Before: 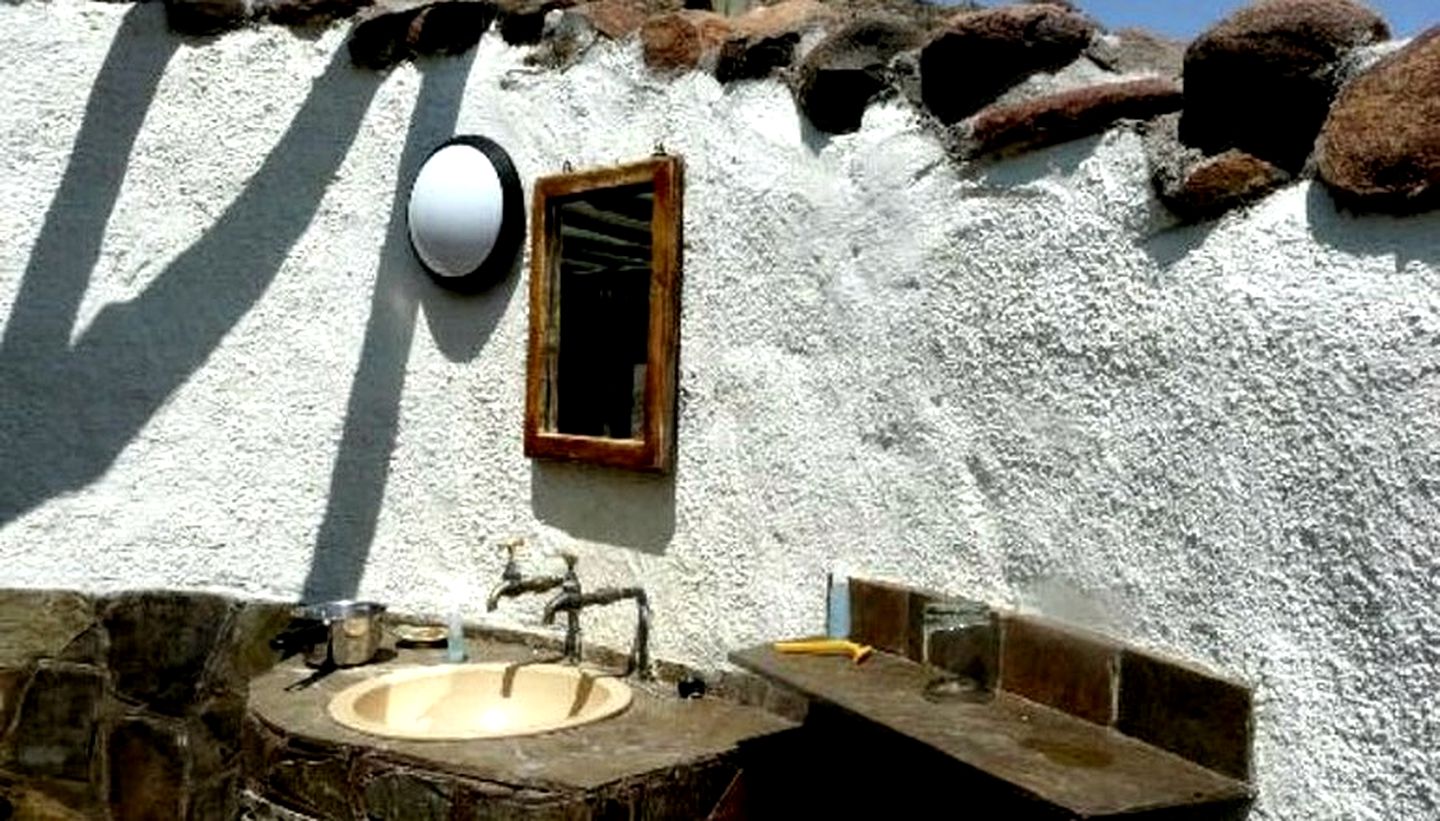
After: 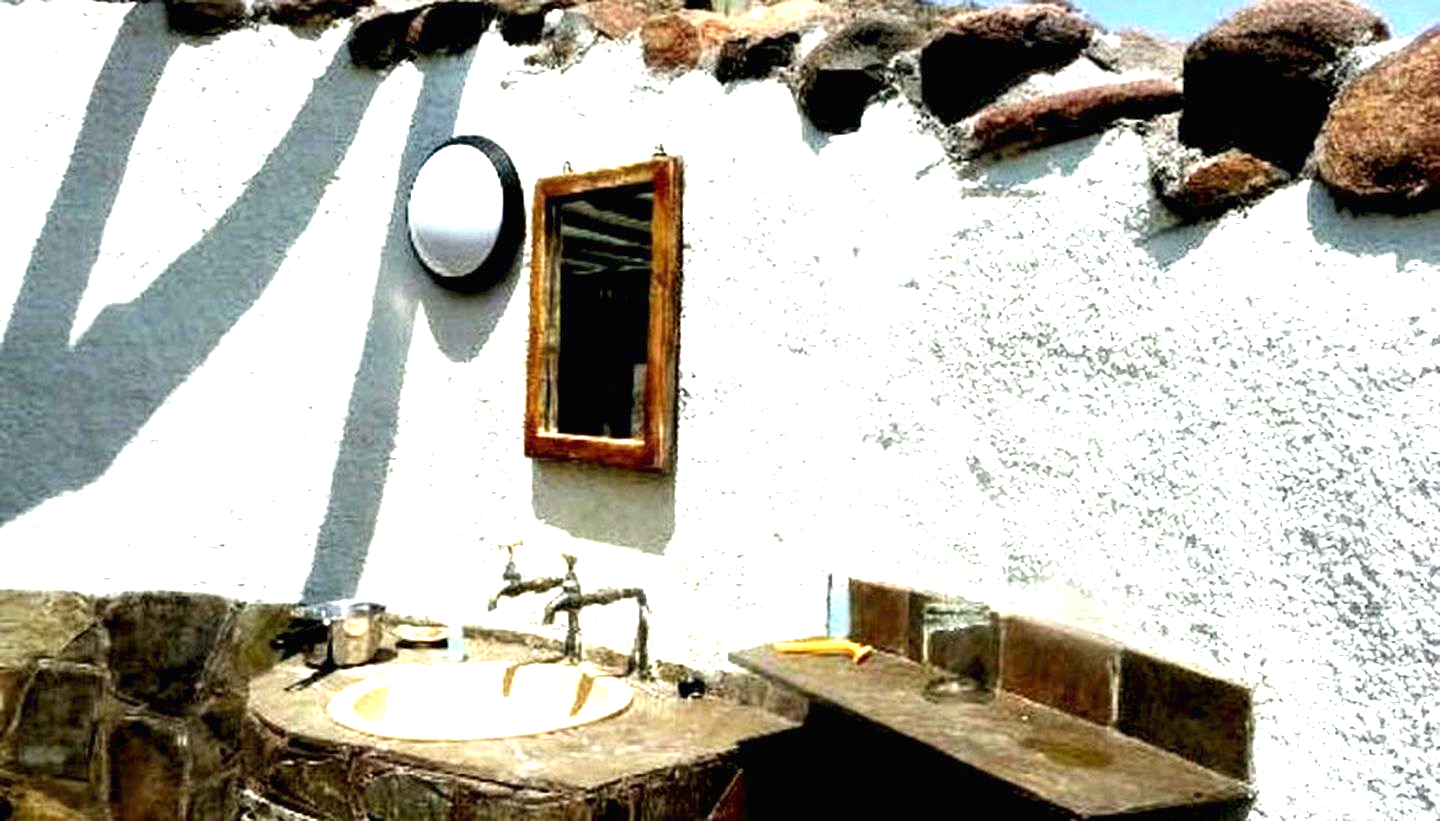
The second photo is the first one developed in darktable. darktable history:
exposure: black level correction 0, exposure 1.552 EV, compensate highlight preservation false
